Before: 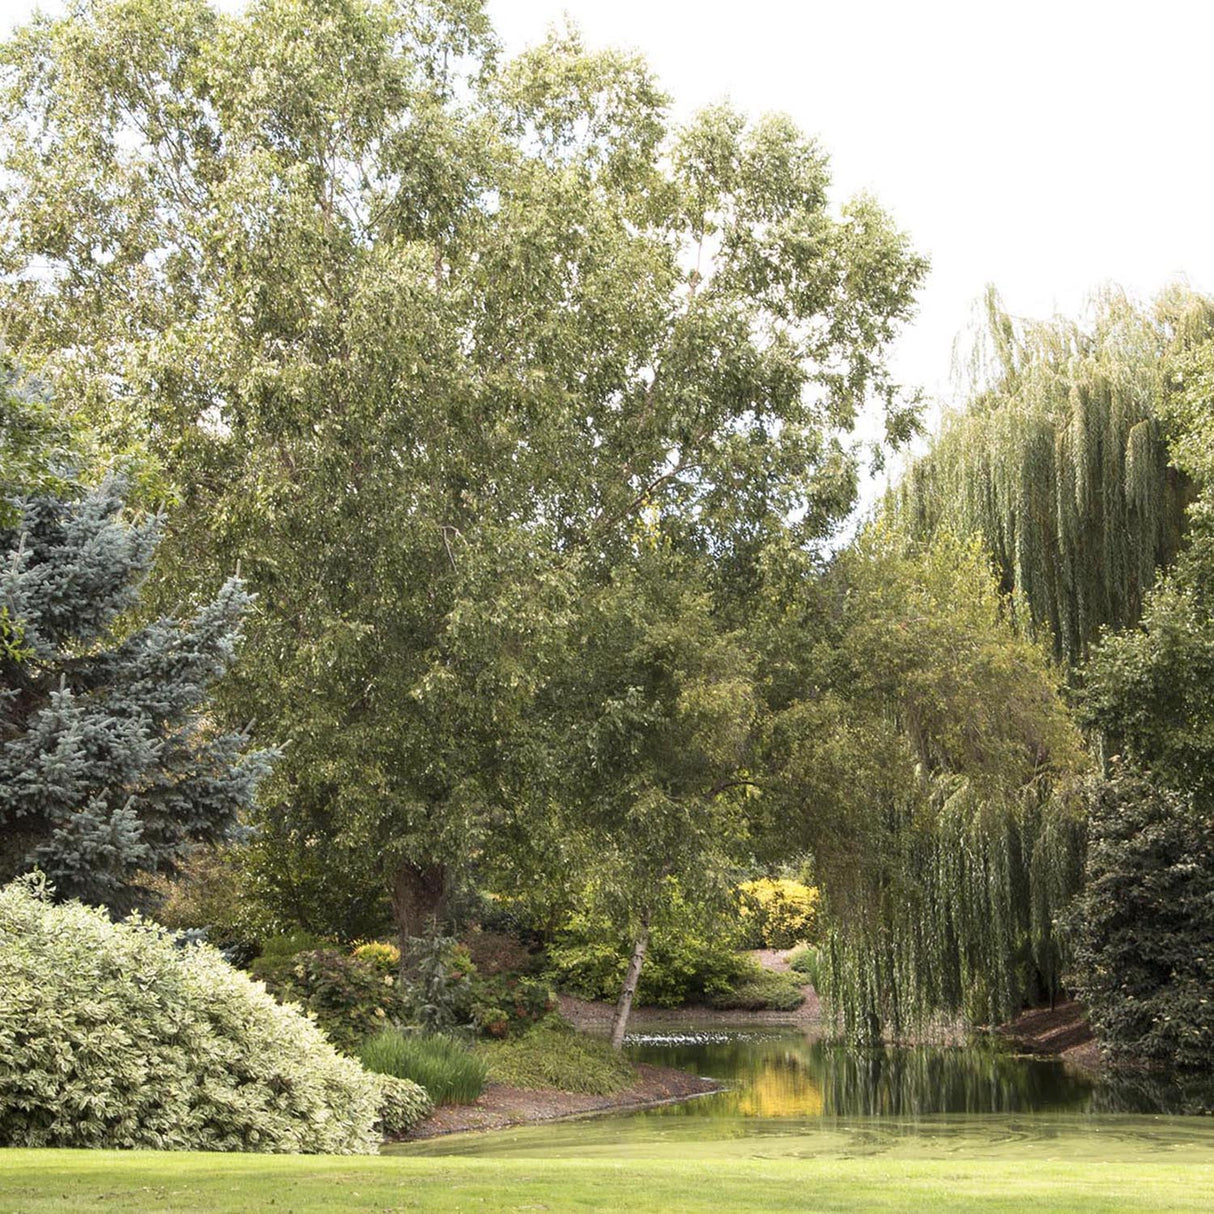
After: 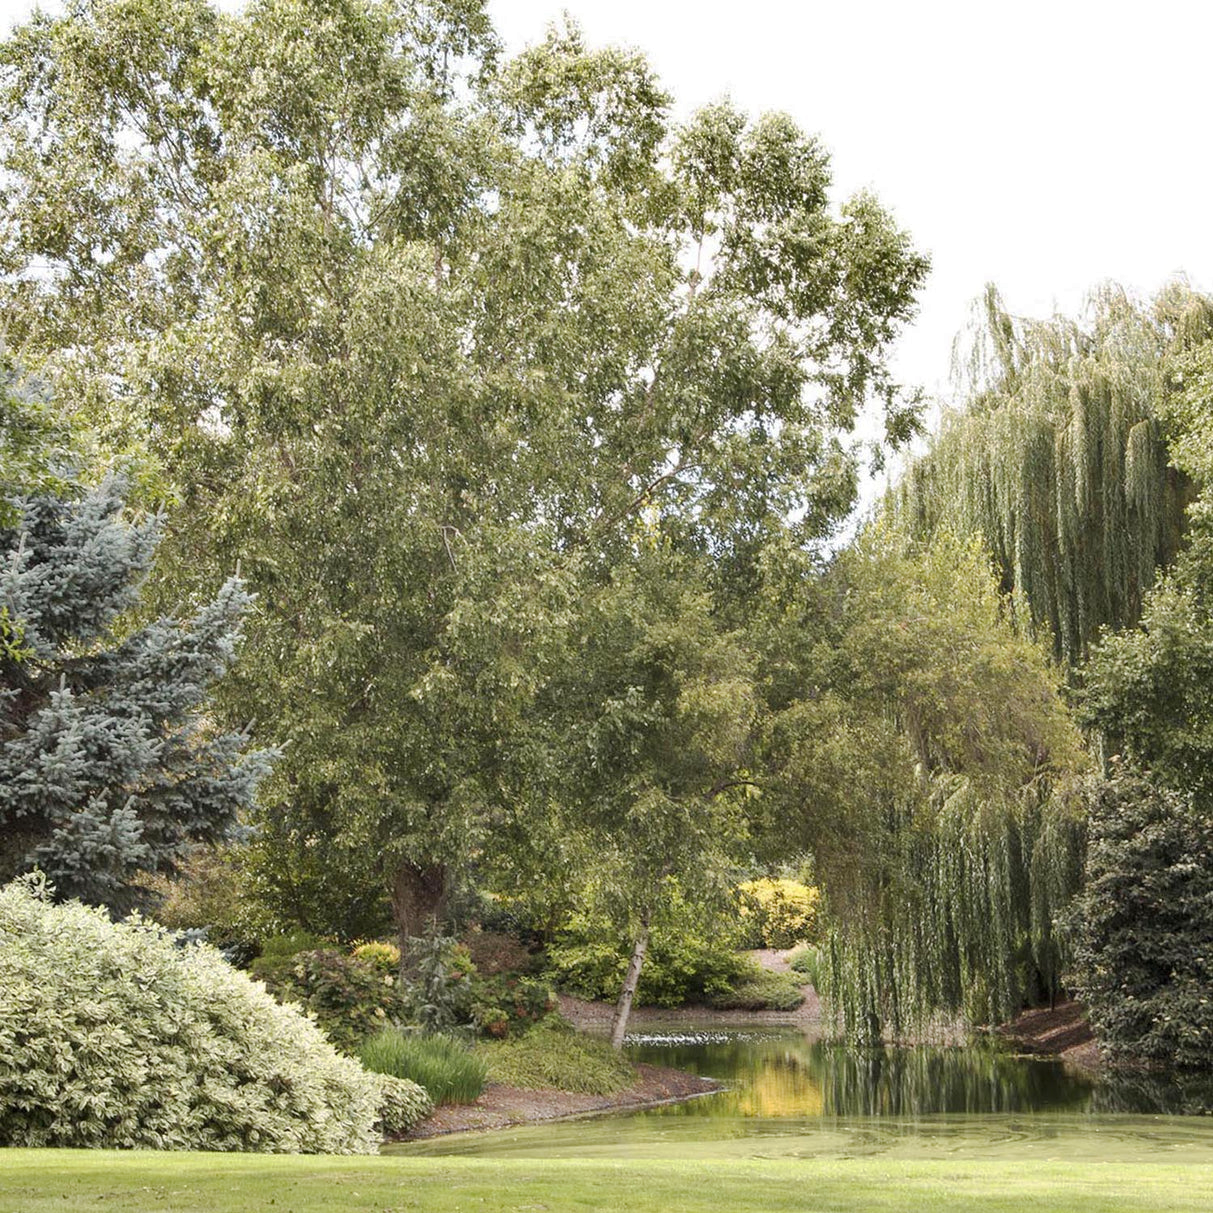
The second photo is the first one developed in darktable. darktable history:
crop and rotate: left 0.065%, bottom 0.007%
base curve: curves: ch0 [(0, 0) (0.262, 0.32) (0.722, 0.705) (1, 1)], preserve colors none
shadows and highlights: shadows 40.3, highlights -54.98, low approximation 0.01, soften with gaussian
